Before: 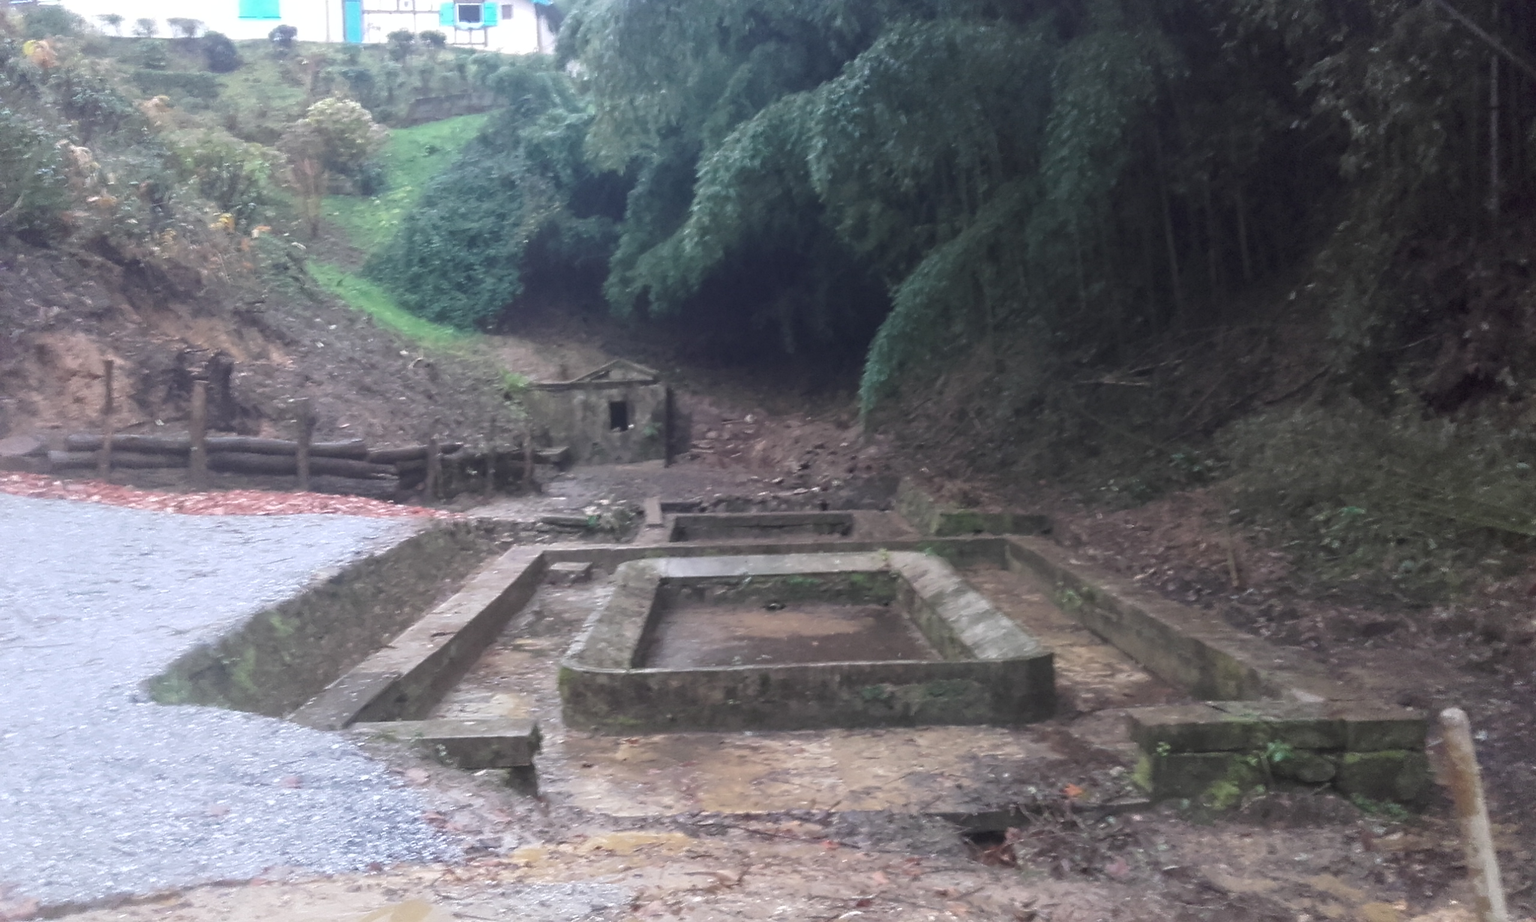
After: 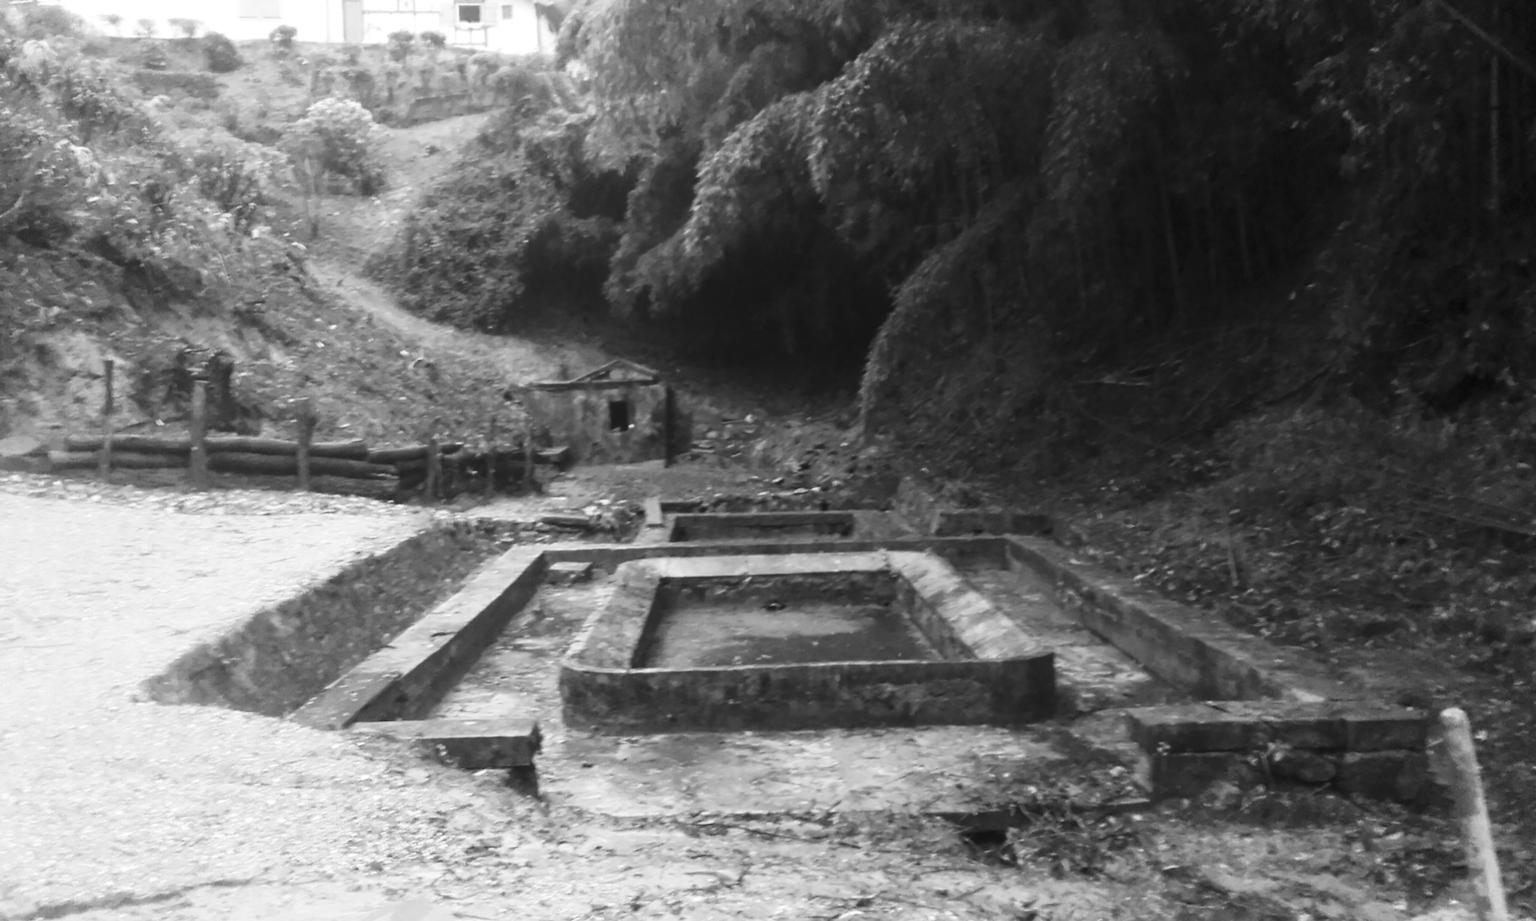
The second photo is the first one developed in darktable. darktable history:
lowpass: radius 0.76, contrast 1.56, saturation 0, unbound 0
white balance: red 1.004, blue 1.024
color correction: saturation 0.99
